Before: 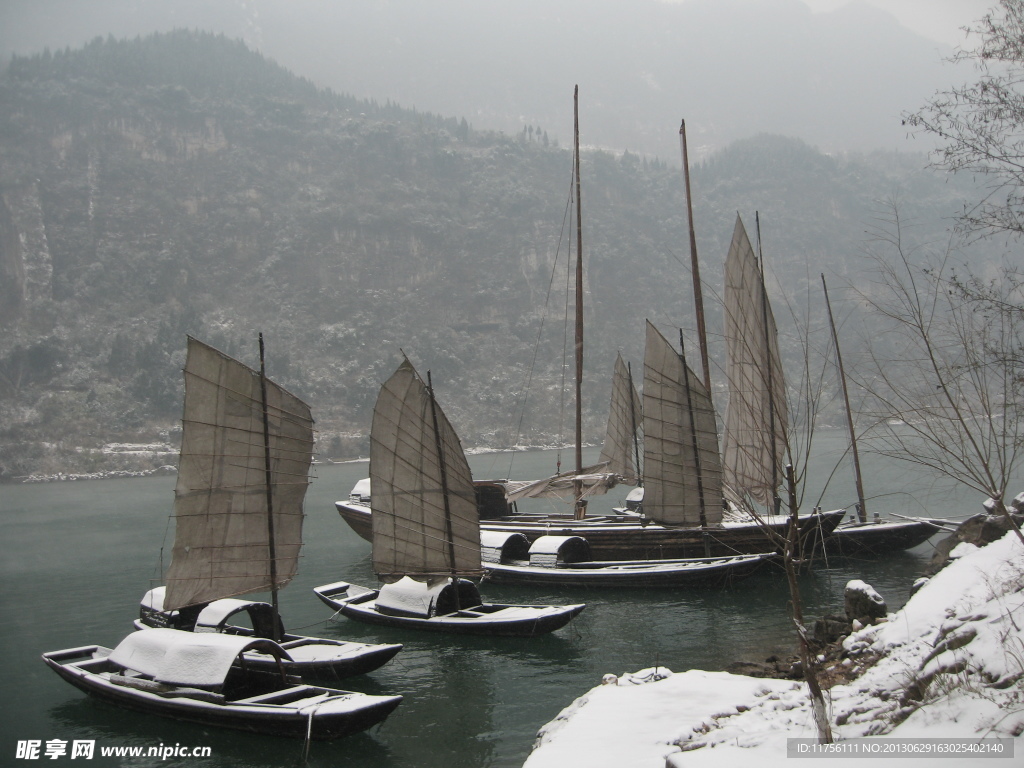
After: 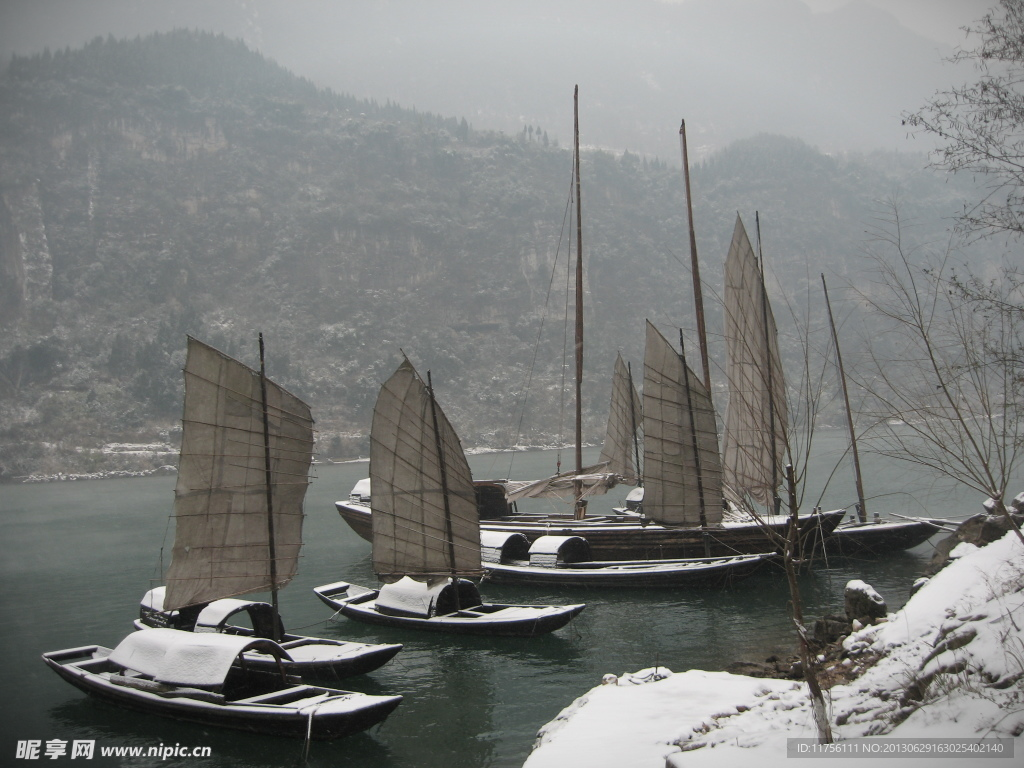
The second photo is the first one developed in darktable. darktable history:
vignetting: fall-off start 100.01%, width/height ratio 1.305, unbound false
